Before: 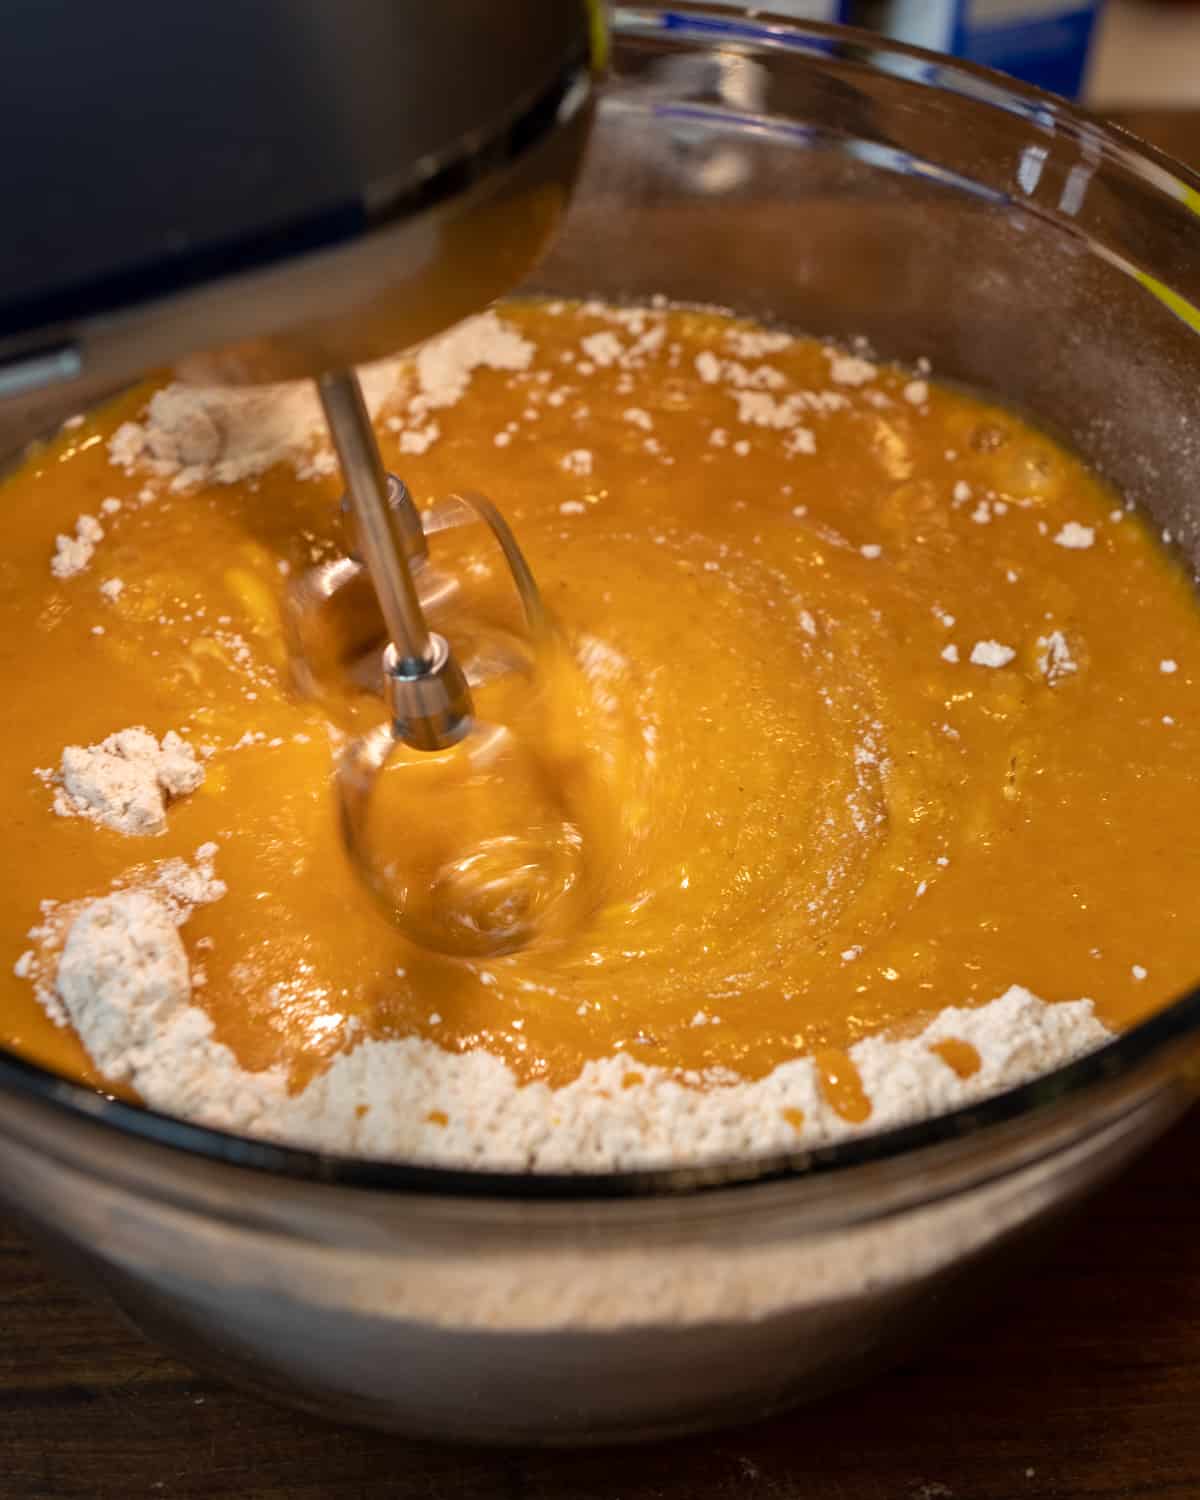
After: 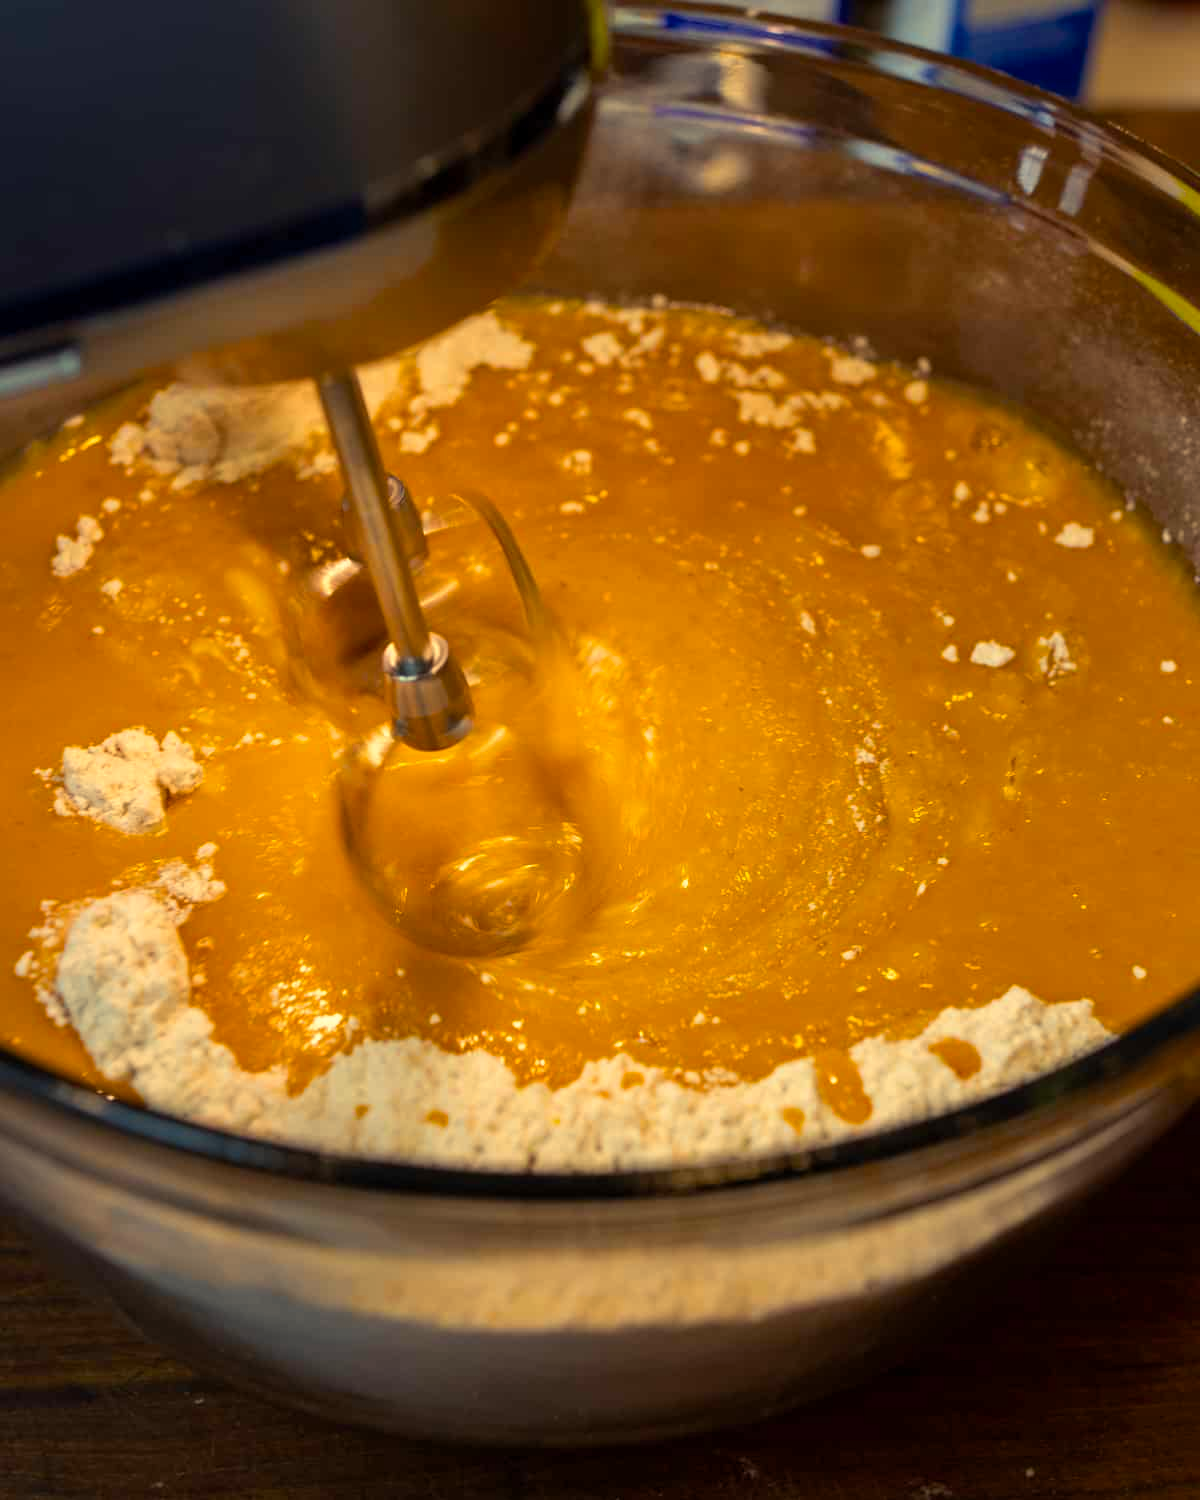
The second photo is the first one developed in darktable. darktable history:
color balance rgb: highlights gain › chroma 7.909%, highlights gain › hue 84.01°, perceptual saturation grading › global saturation 30.84%
